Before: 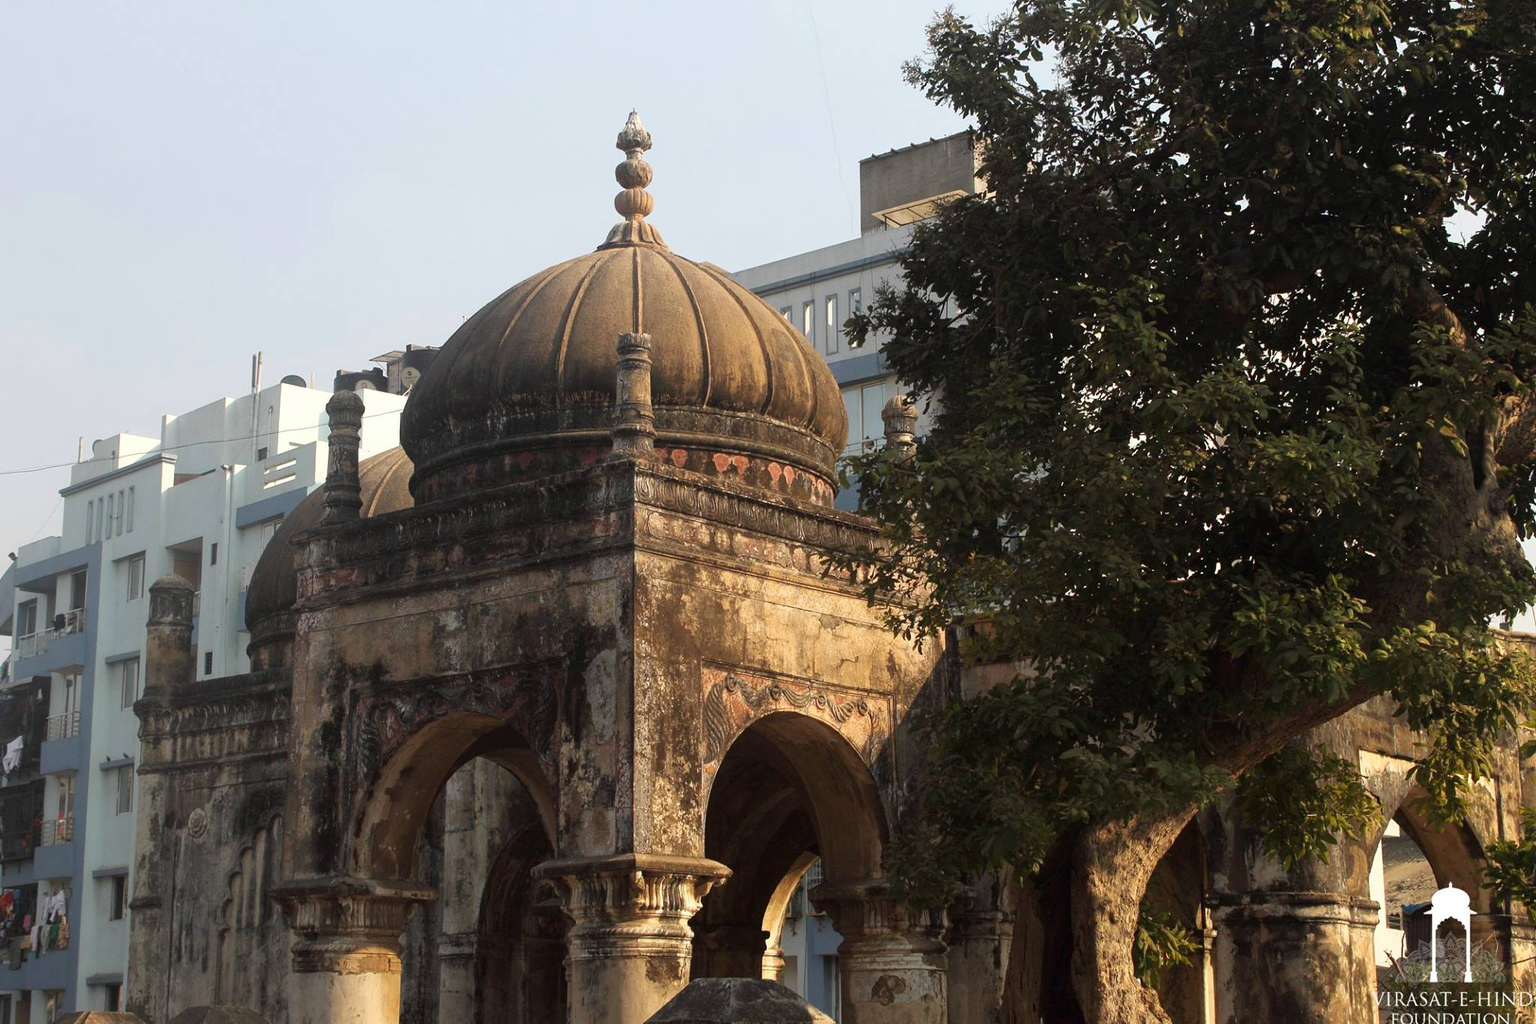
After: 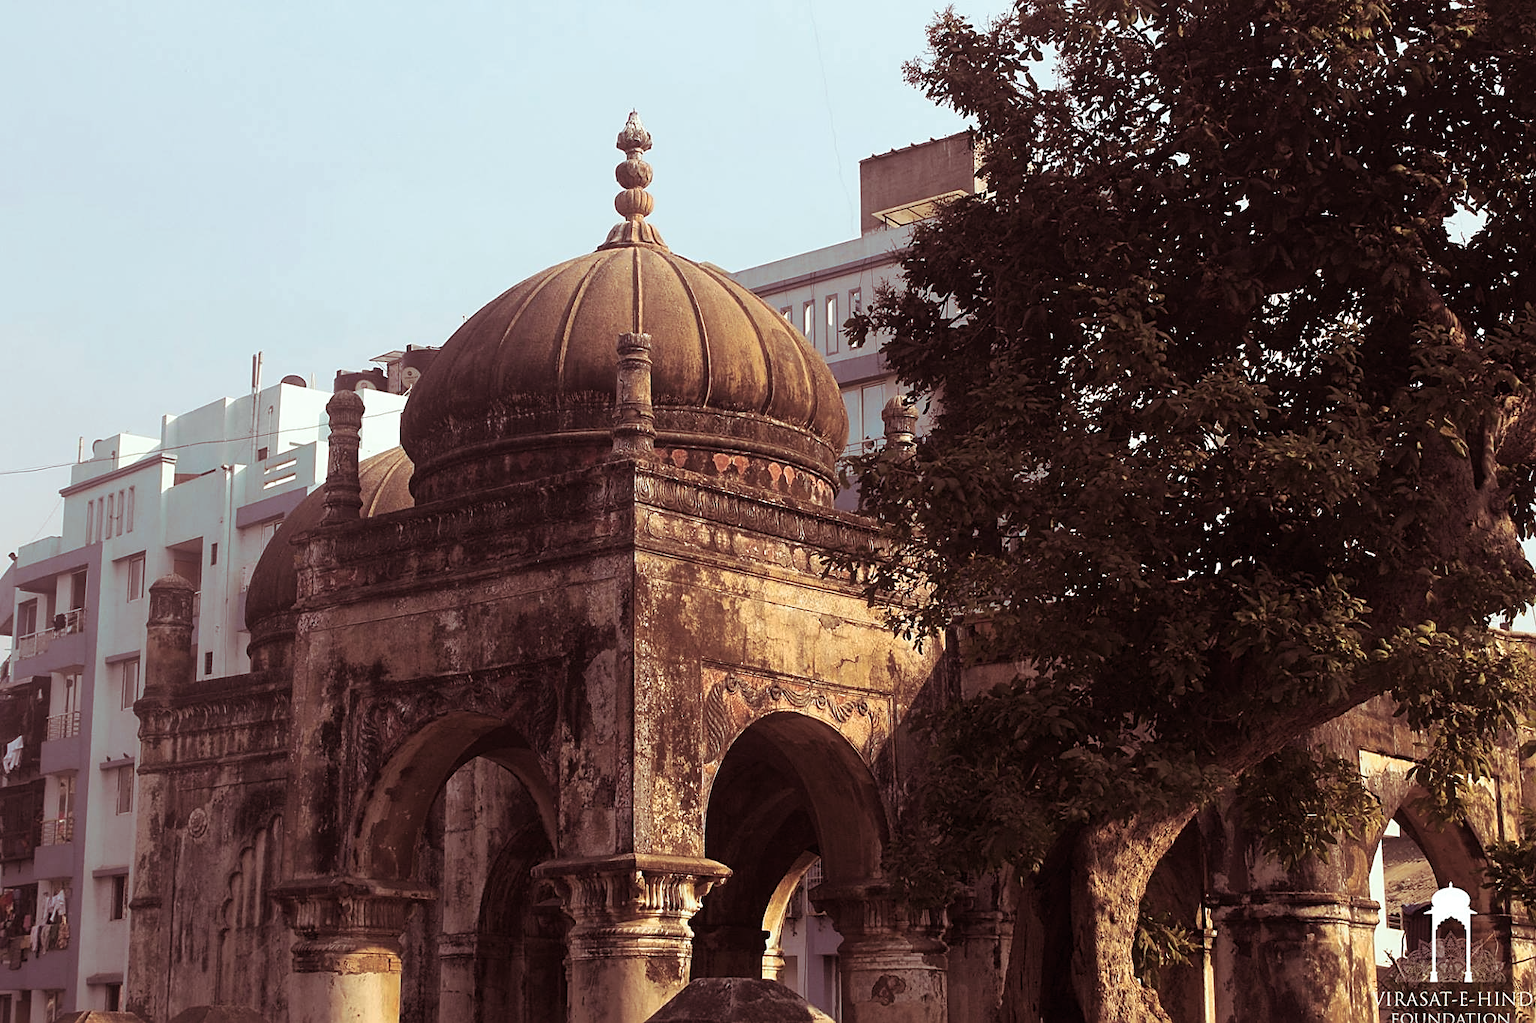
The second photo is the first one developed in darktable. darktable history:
sharpen: on, module defaults
split-toning: highlights › hue 180°
